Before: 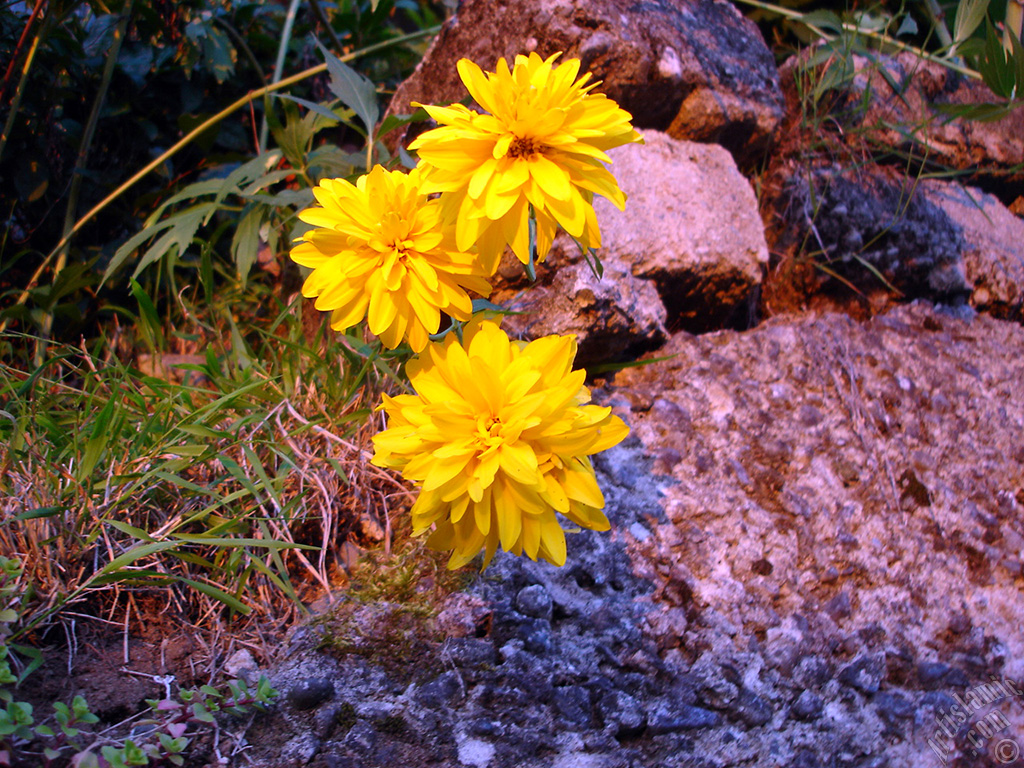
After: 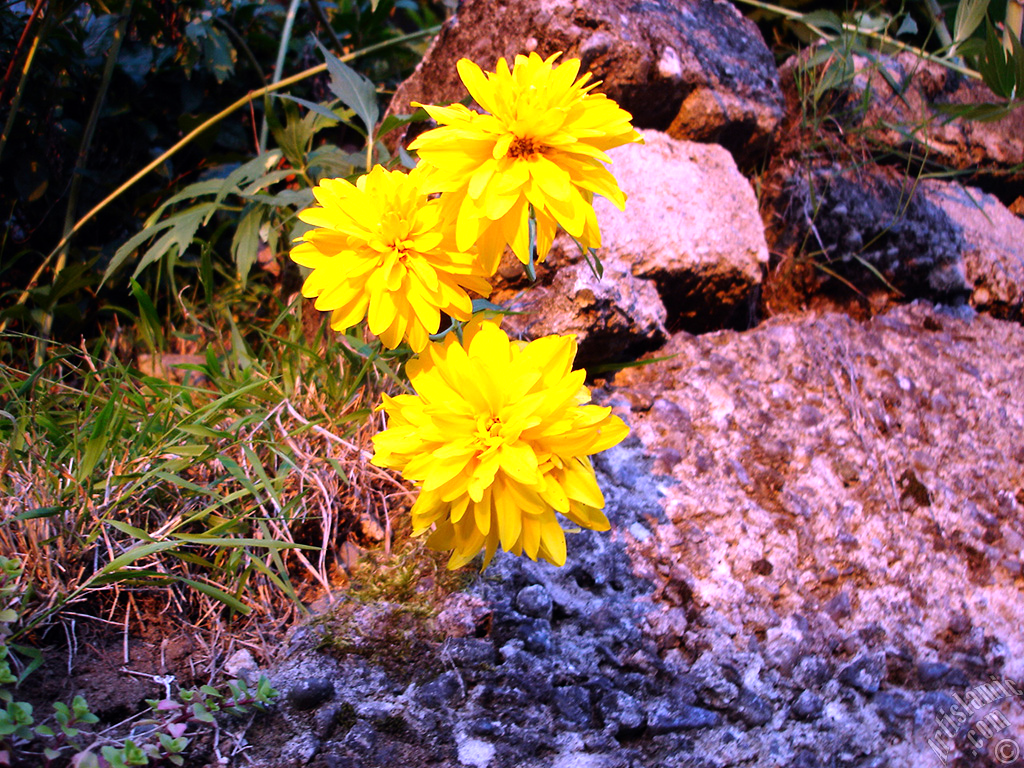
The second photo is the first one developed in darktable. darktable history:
tone equalizer: -8 EV -0.757 EV, -7 EV -0.711 EV, -6 EV -0.631 EV, -5 EV -0.416 EV, -3 EV 0.396 EV, -2 EV 0.6 EV, -1 EV 0.68 EV, +0 EV 0.738 EV, mask exposure compensation -0.497 EV
